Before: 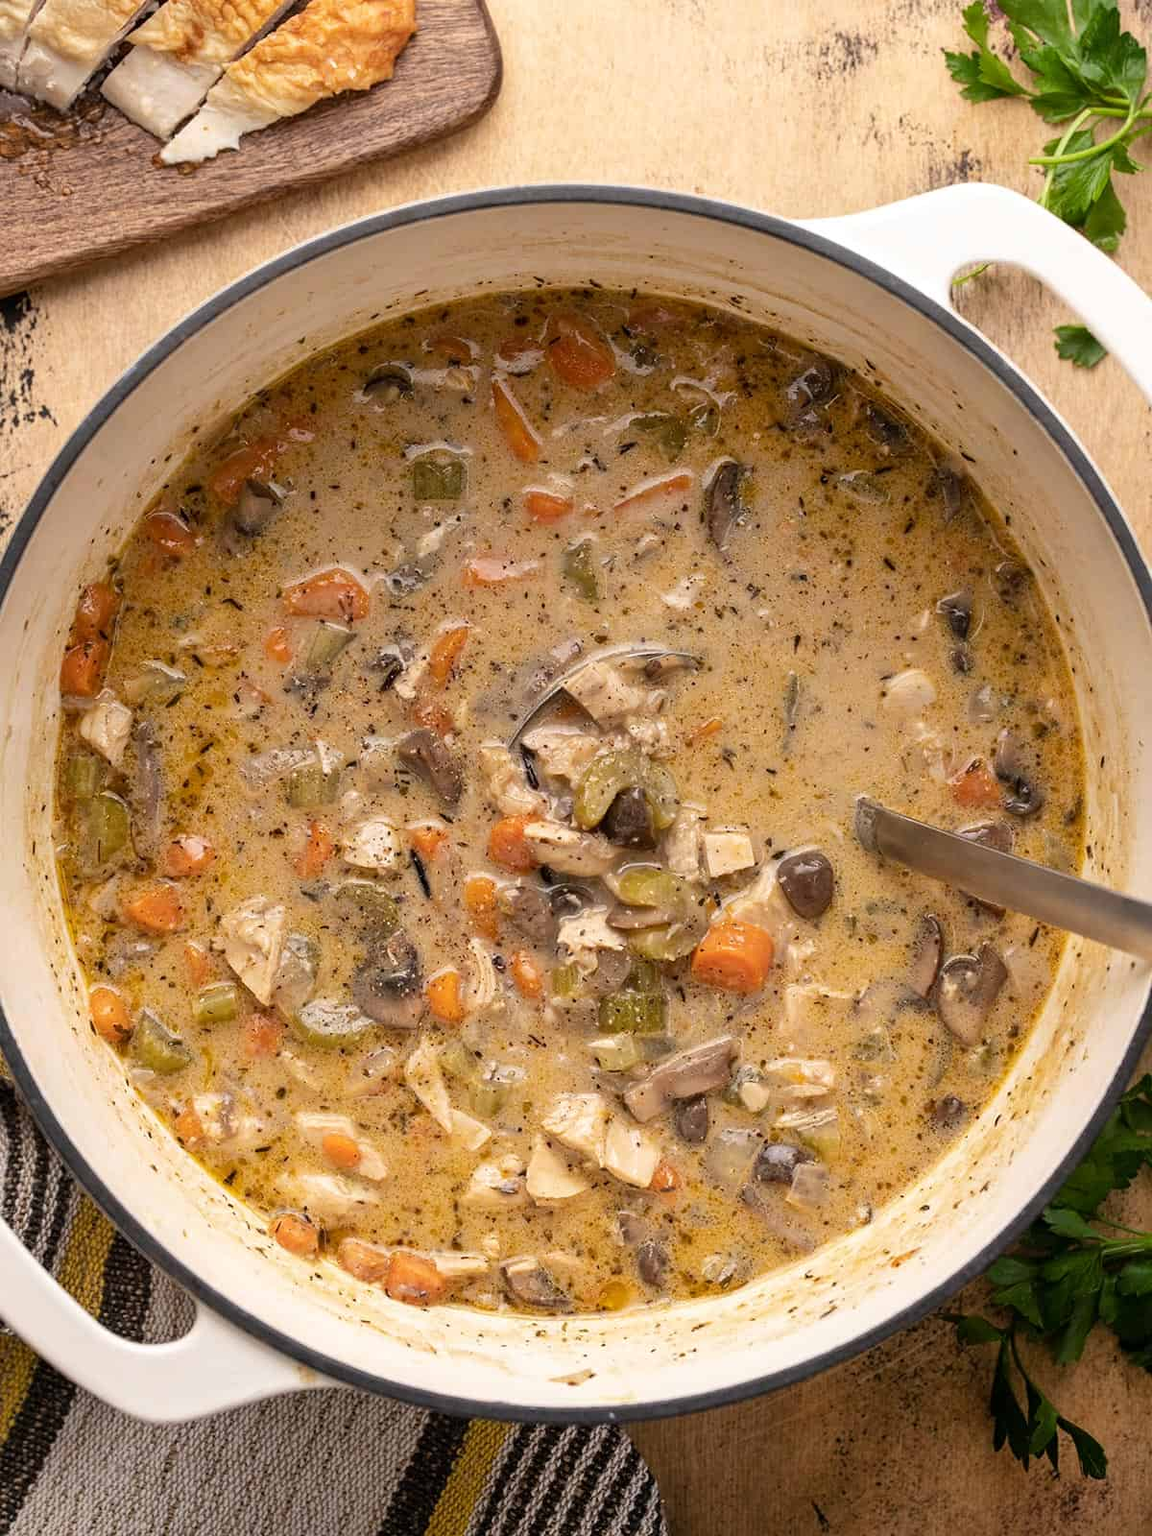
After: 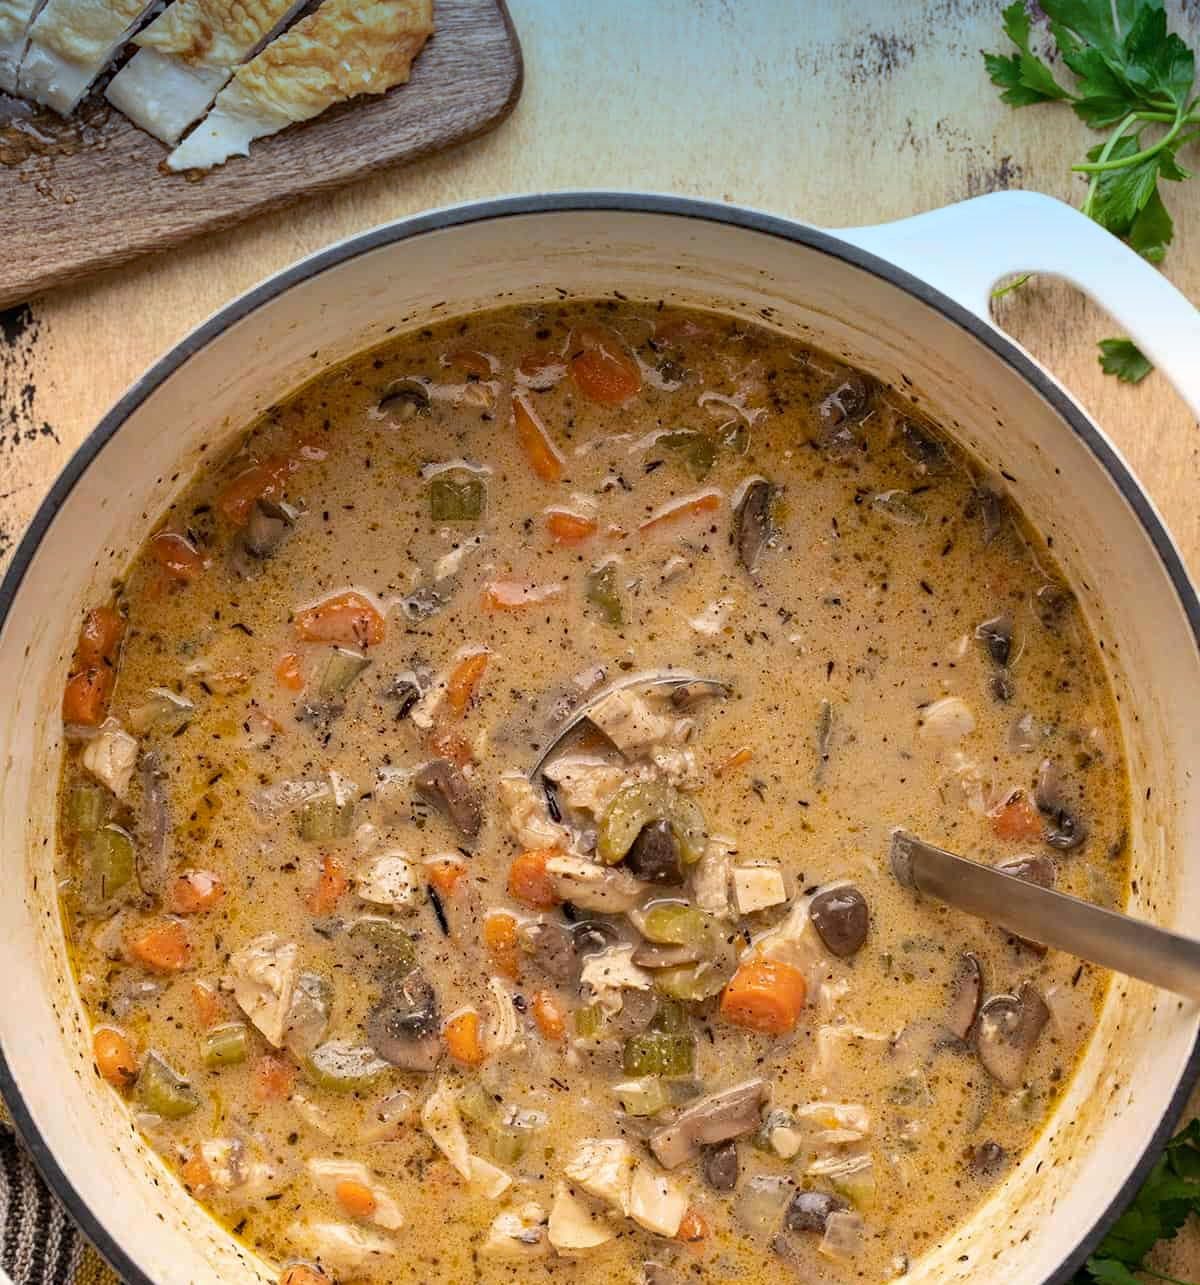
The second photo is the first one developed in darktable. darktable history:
crop: bottom 19.644%
haze removal: compatibility mode true, adaptive false
graduated density: density 2.02 EV, hardness 44%, rotation 0.374°, offset 8.21, hue 208.8°, saturation 97%
